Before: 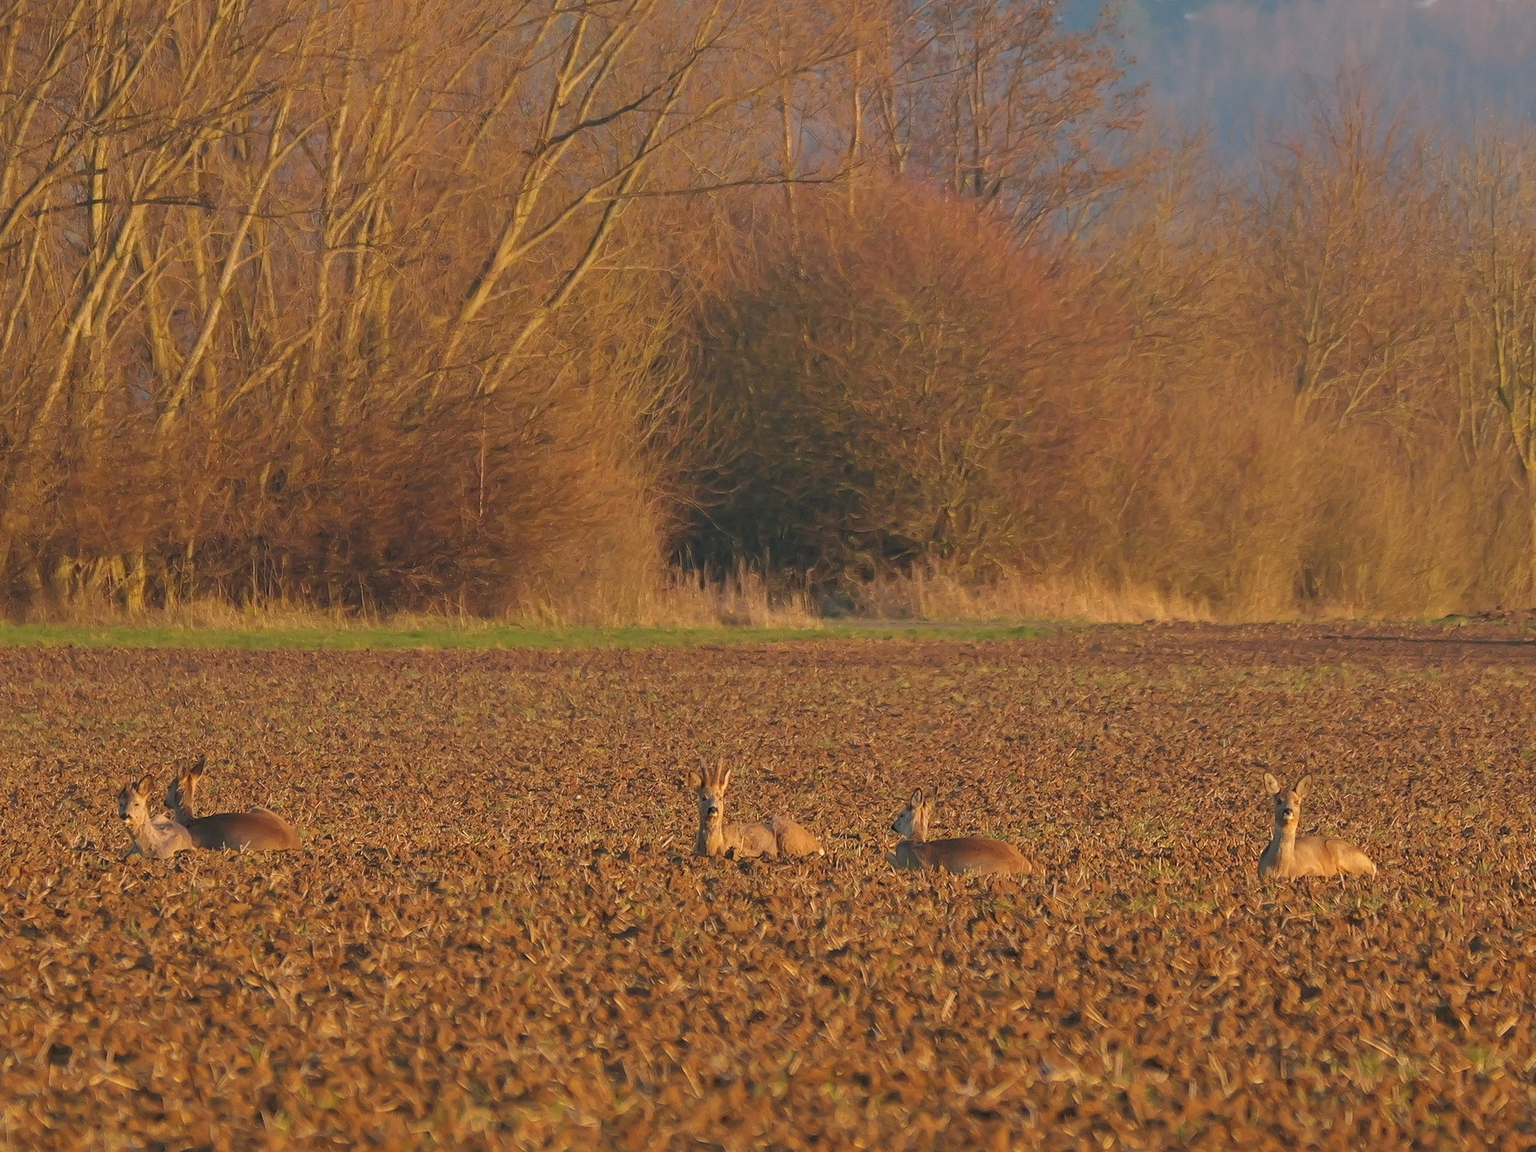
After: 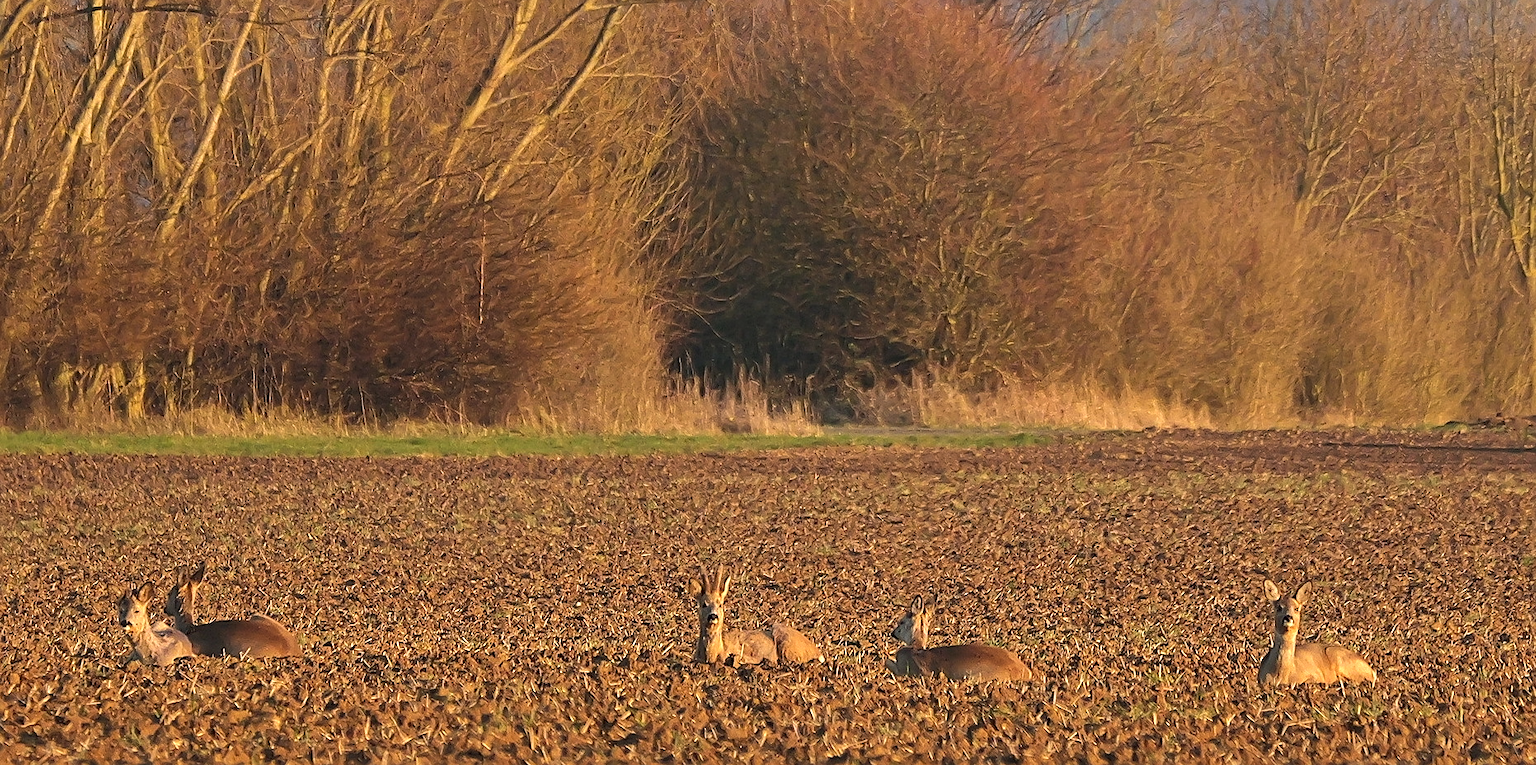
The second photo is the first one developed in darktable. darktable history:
local contrast: mode bilateral grid, contrast 15, coarseness 35, detail 103%, midtone range 0.2
sharpen: on, module defaults
tone equalizer: -8 EV -0.751 EV, -7 EV -0.726 EV, -6 EV -0.587 EV, -5 EV -0.392 EV, -3 EV 0.401 EV, -2 EV 0.6 EV, -1 EV 0.694 EV, +0 EV 0.778 EV, edges refinement/feathering 500, mask exposure compensation -1.57 EV, preserve details no
crop: top 16.759%, bottom 16.774%
